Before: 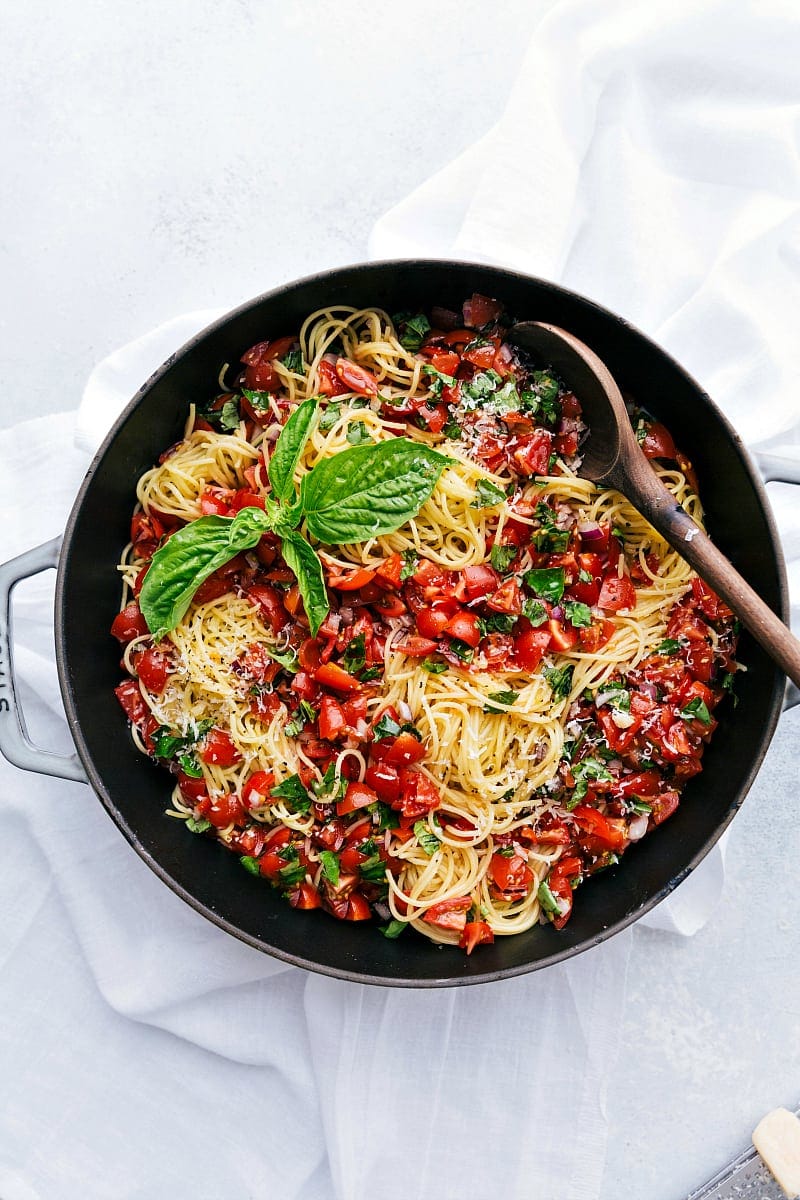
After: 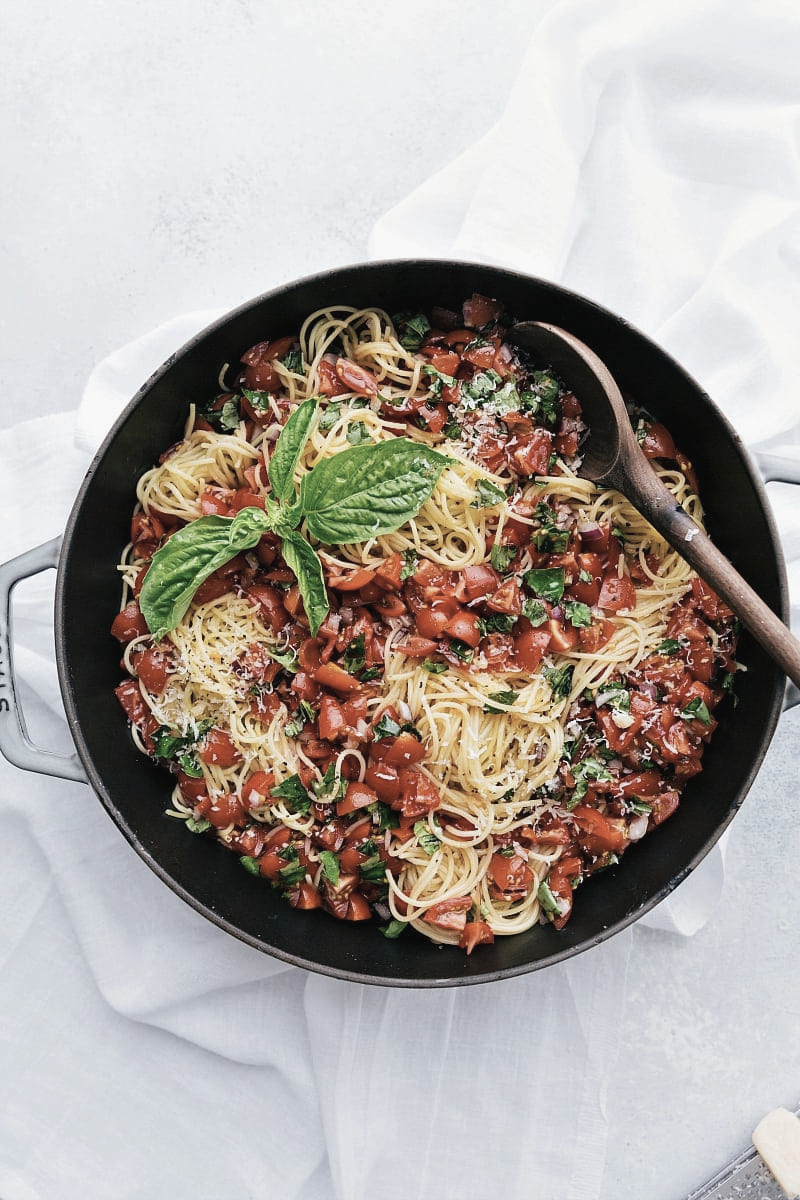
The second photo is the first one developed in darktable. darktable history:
contrast brightness saturation: contrast -0.047, saturation -0.412
